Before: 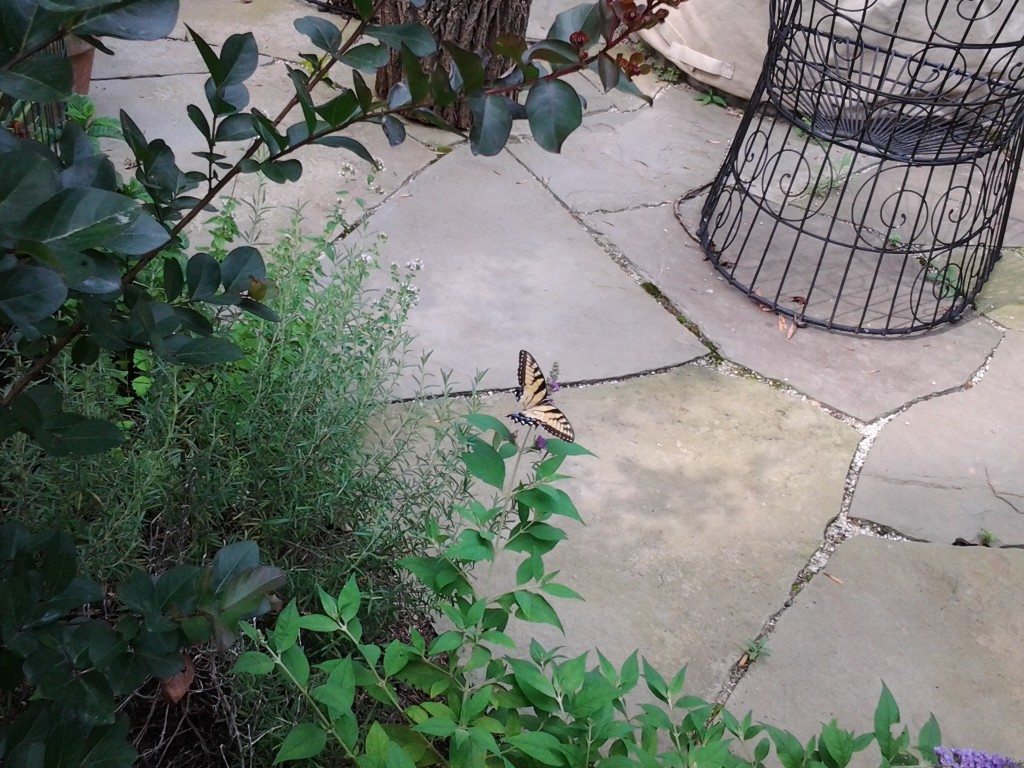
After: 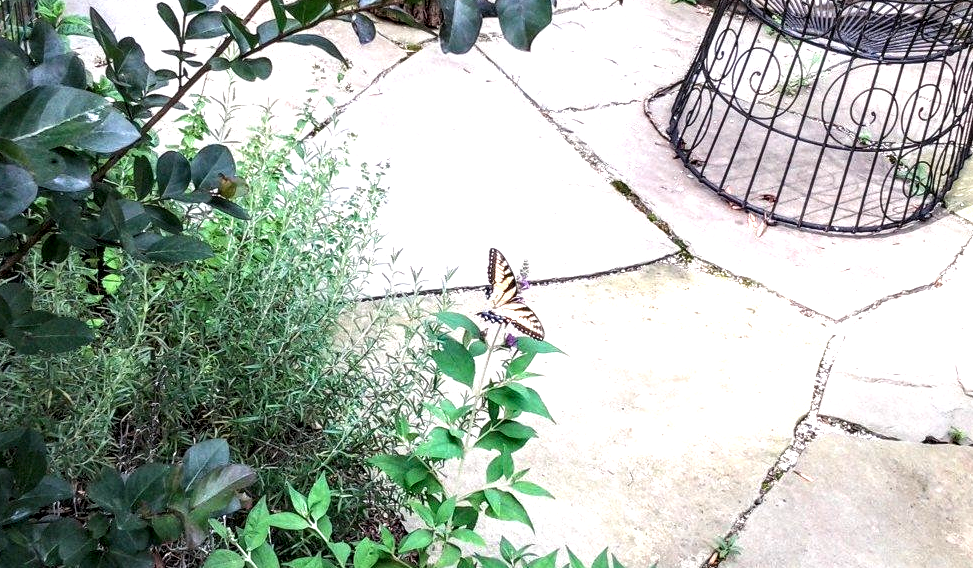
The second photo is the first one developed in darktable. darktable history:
exposure: exposure 1.25 EV, compensate exposure bias true, compensate highlight preservation false
local contrast: highlights 65%, shadows 54%, detail 169%, midtone range 0.514
crop and rotate: left 2.991%, top 13.302%, right 1.981%, bottom 12.636%
